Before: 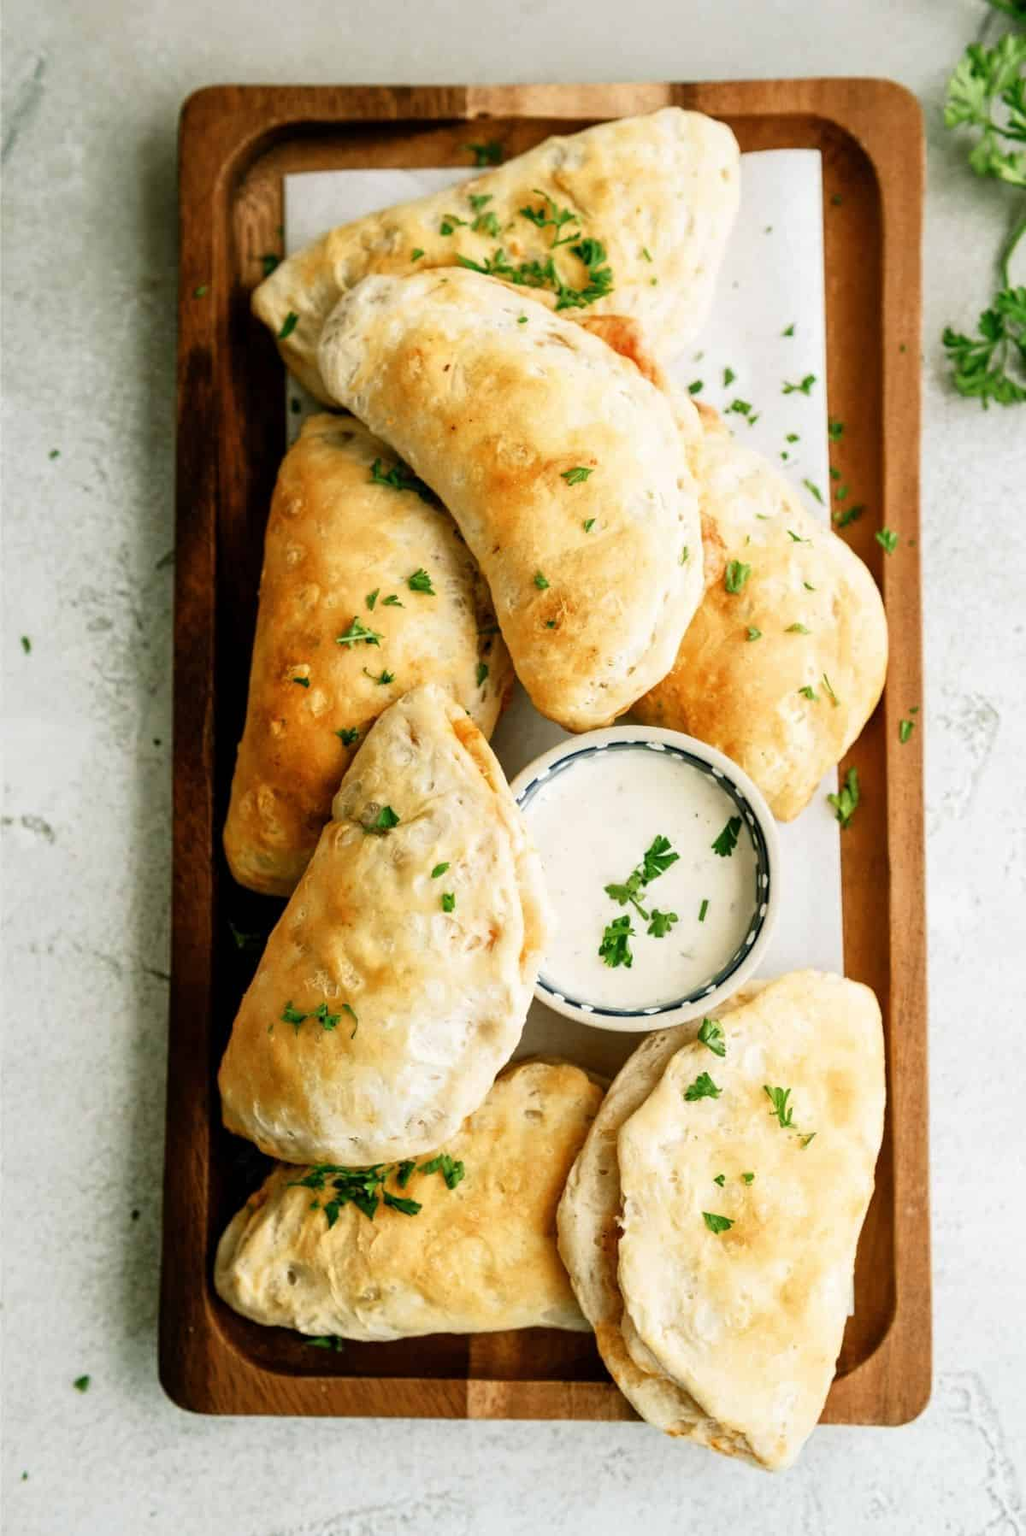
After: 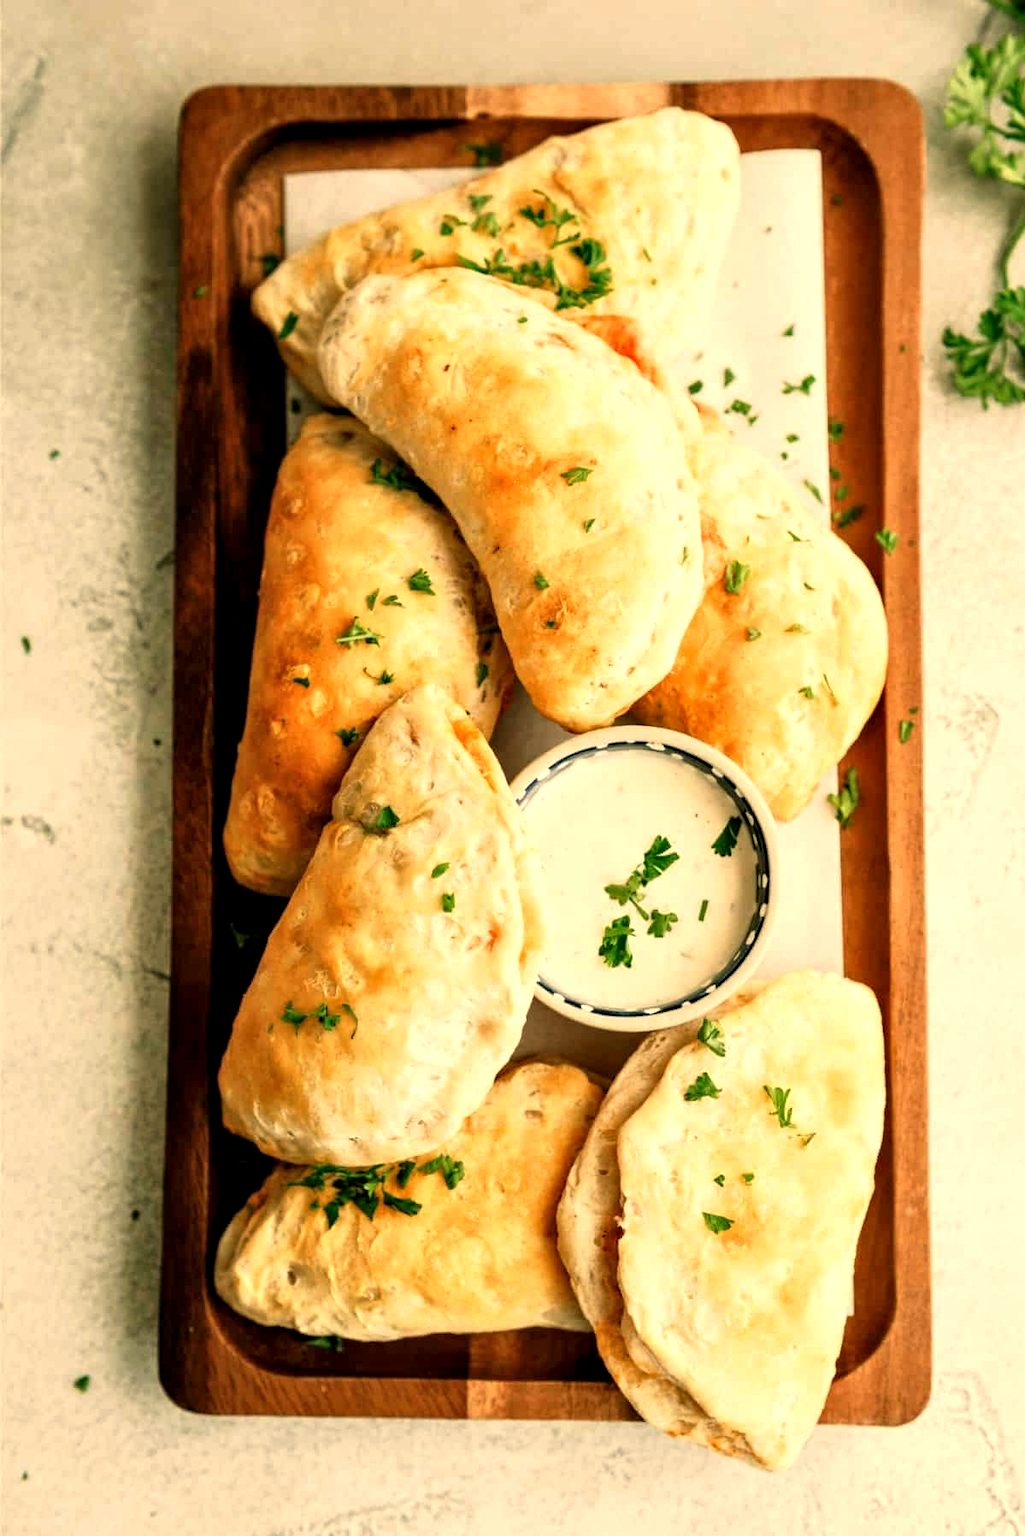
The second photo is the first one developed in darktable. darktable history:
exposure: exposure 0.161 EV, compensate highlight preservation false
contrast equalizer: octaves 7, y [[0.6 ×6], [0.55 ×6], [0 ×6], [0 ×6], [0 ×6]], mix 0.29
white balance: red 1.138, green 0.996, blue 0.812
